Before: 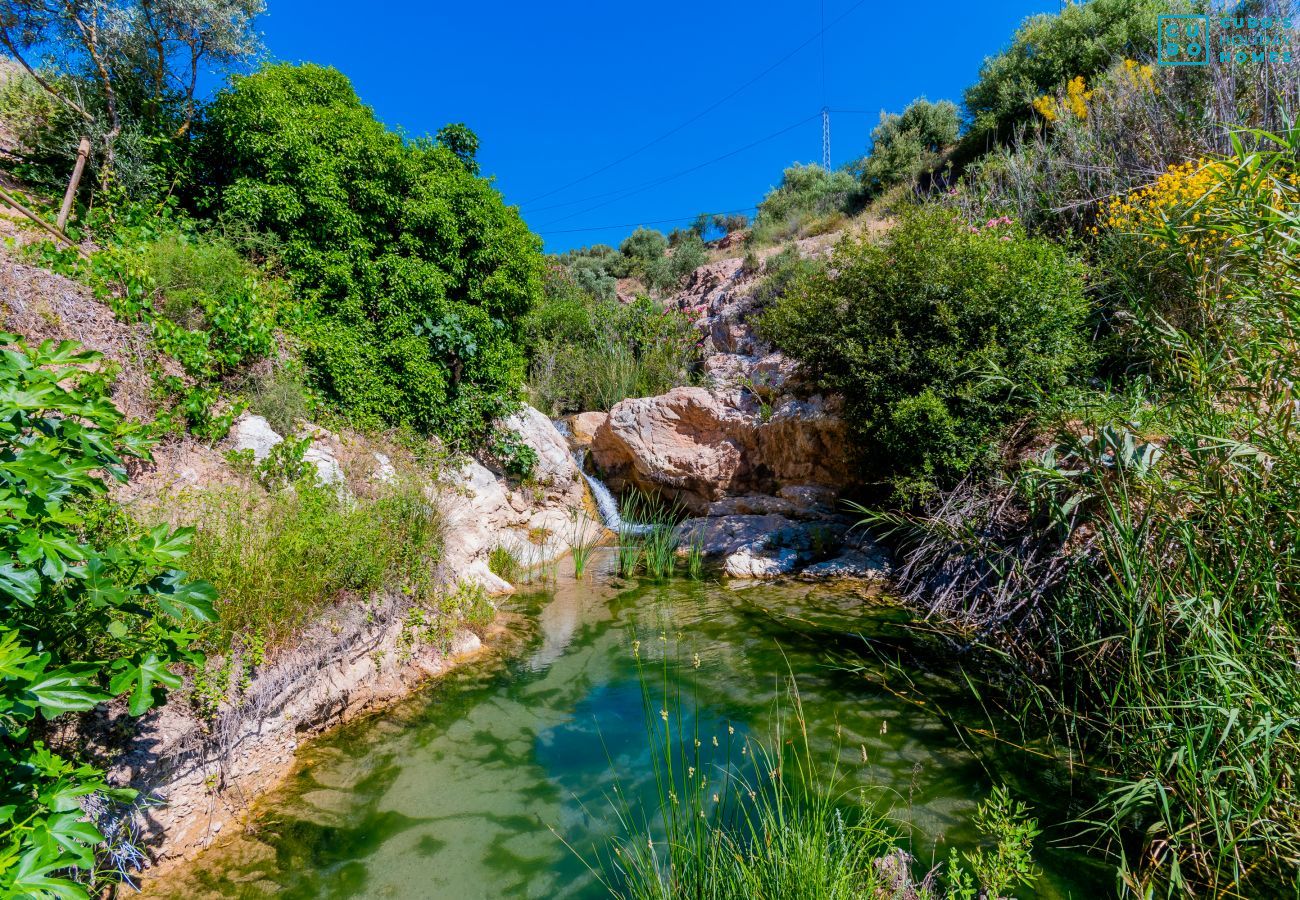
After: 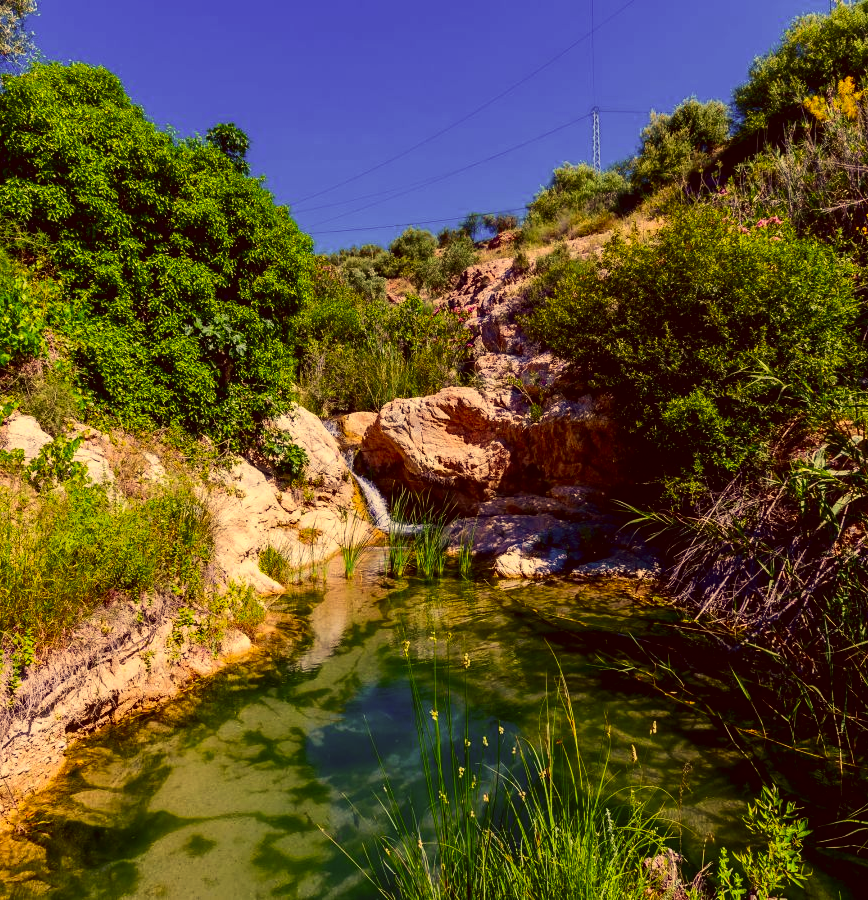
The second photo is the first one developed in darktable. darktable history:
color correction: highlights a* 10.12, highlights b* 39.04, shadows a* 14.62, shadows b* 3.37
contrast brightness saturation: contrast 0.2, brightness -0.11, saturation 0.1
crop and rotate: left 17.732%, right 15.423%
